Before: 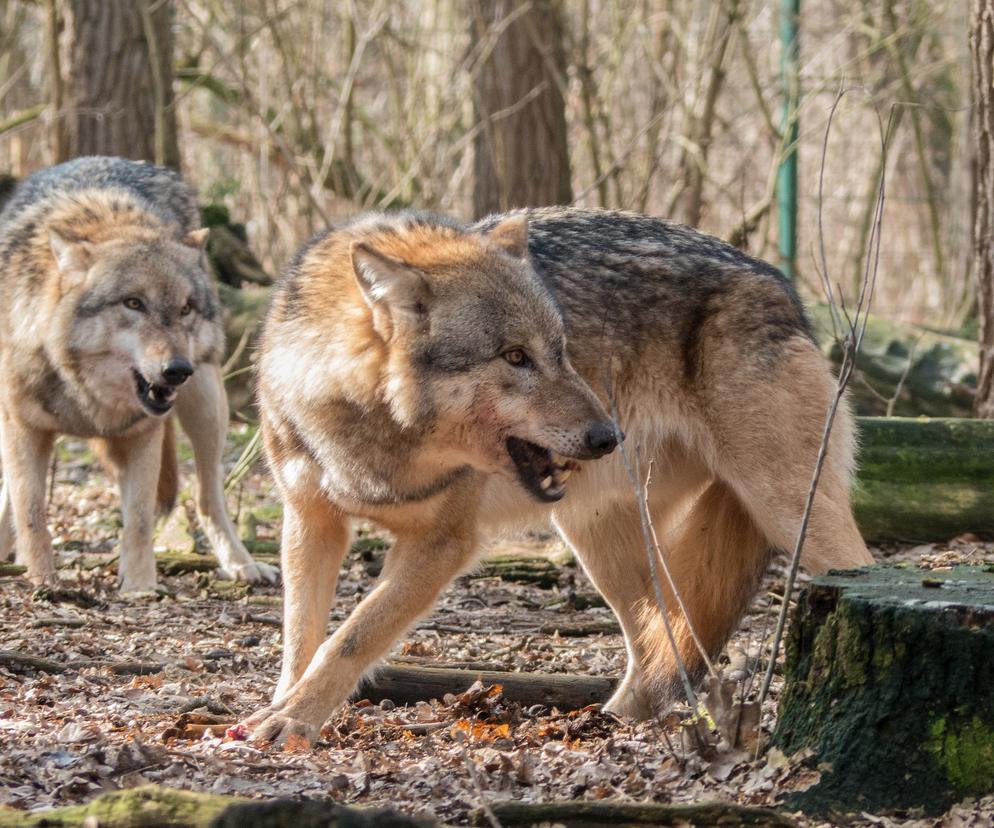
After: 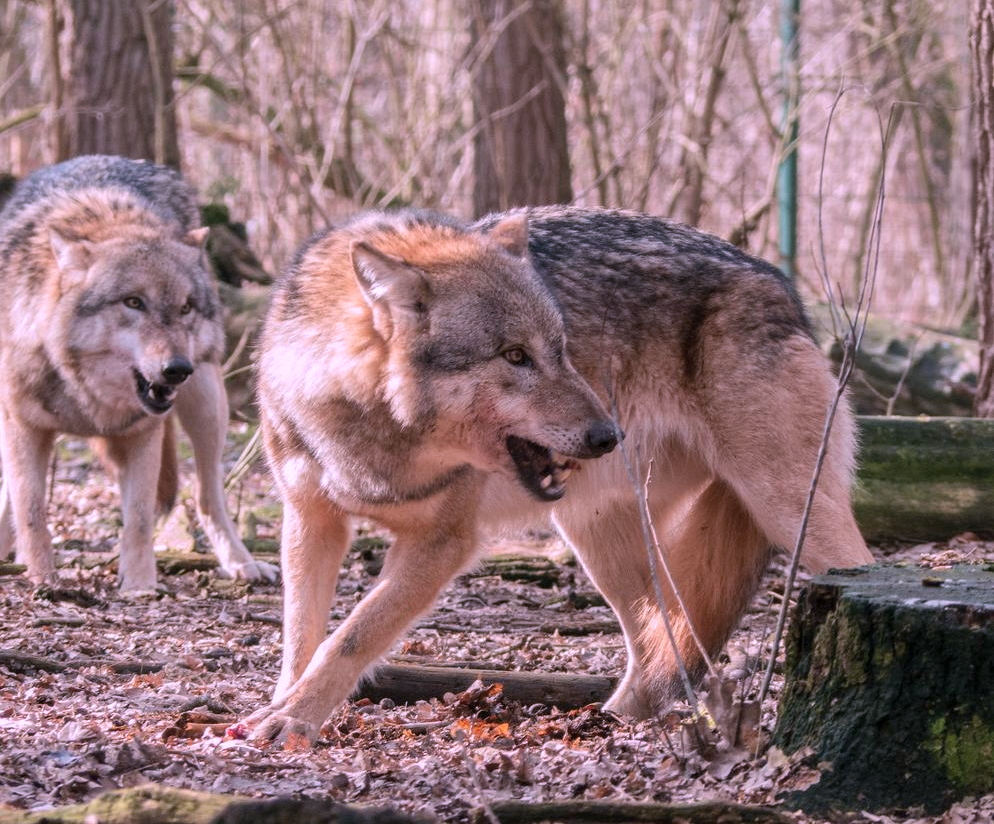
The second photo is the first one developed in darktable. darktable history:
crop: top 0.175%, bottom 0.197%
color correction: highlights a* 15.76, highlights b* -20.58
